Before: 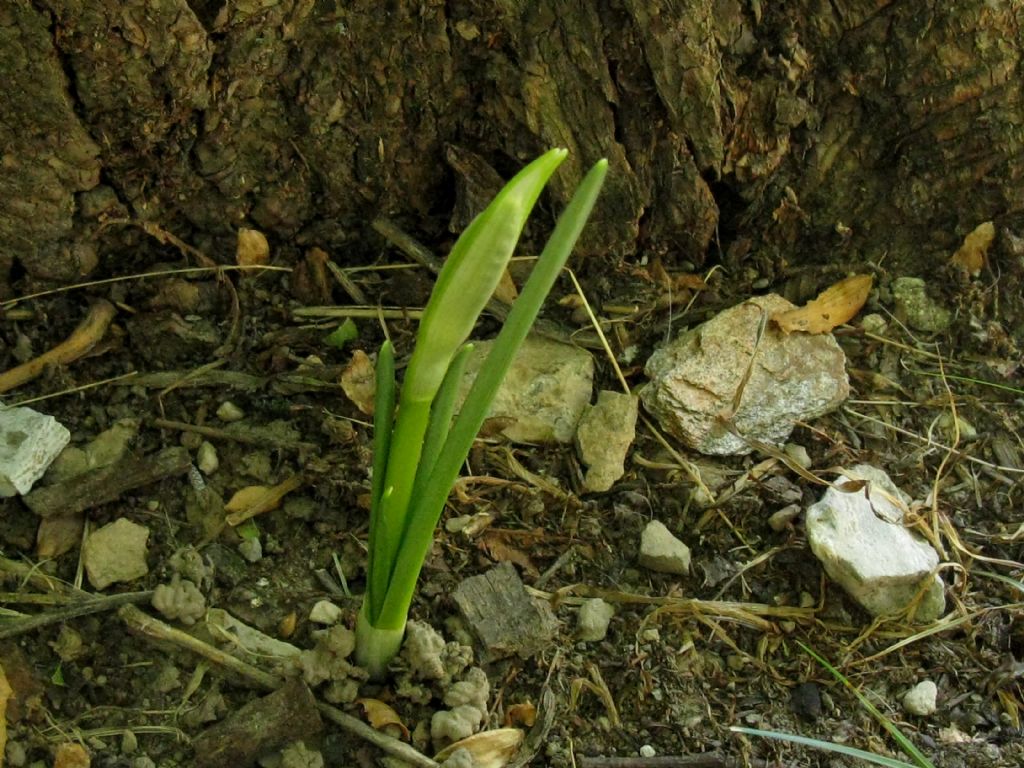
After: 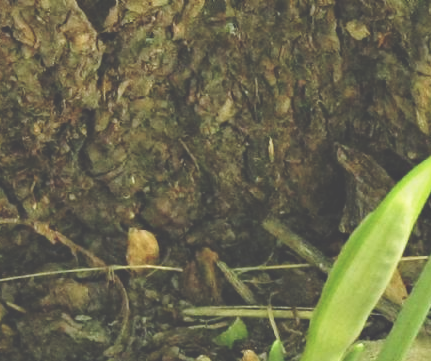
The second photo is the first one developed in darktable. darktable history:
crop and rotate: left 10.822%, top 0.066%, right 47.012%, bottom 52.9%
exposure: black level correction -0.041, exposure 0.063 EV, compensate highlight preservation false
base curve: curves: ch0 [(0, 0) (0.028, 0.03) (0.121, 0.232) (0.46, 0.748) (0.859, 0.968) (1, 1)], preserve colors none
haze removal: compatibility mode true, adaptive false
